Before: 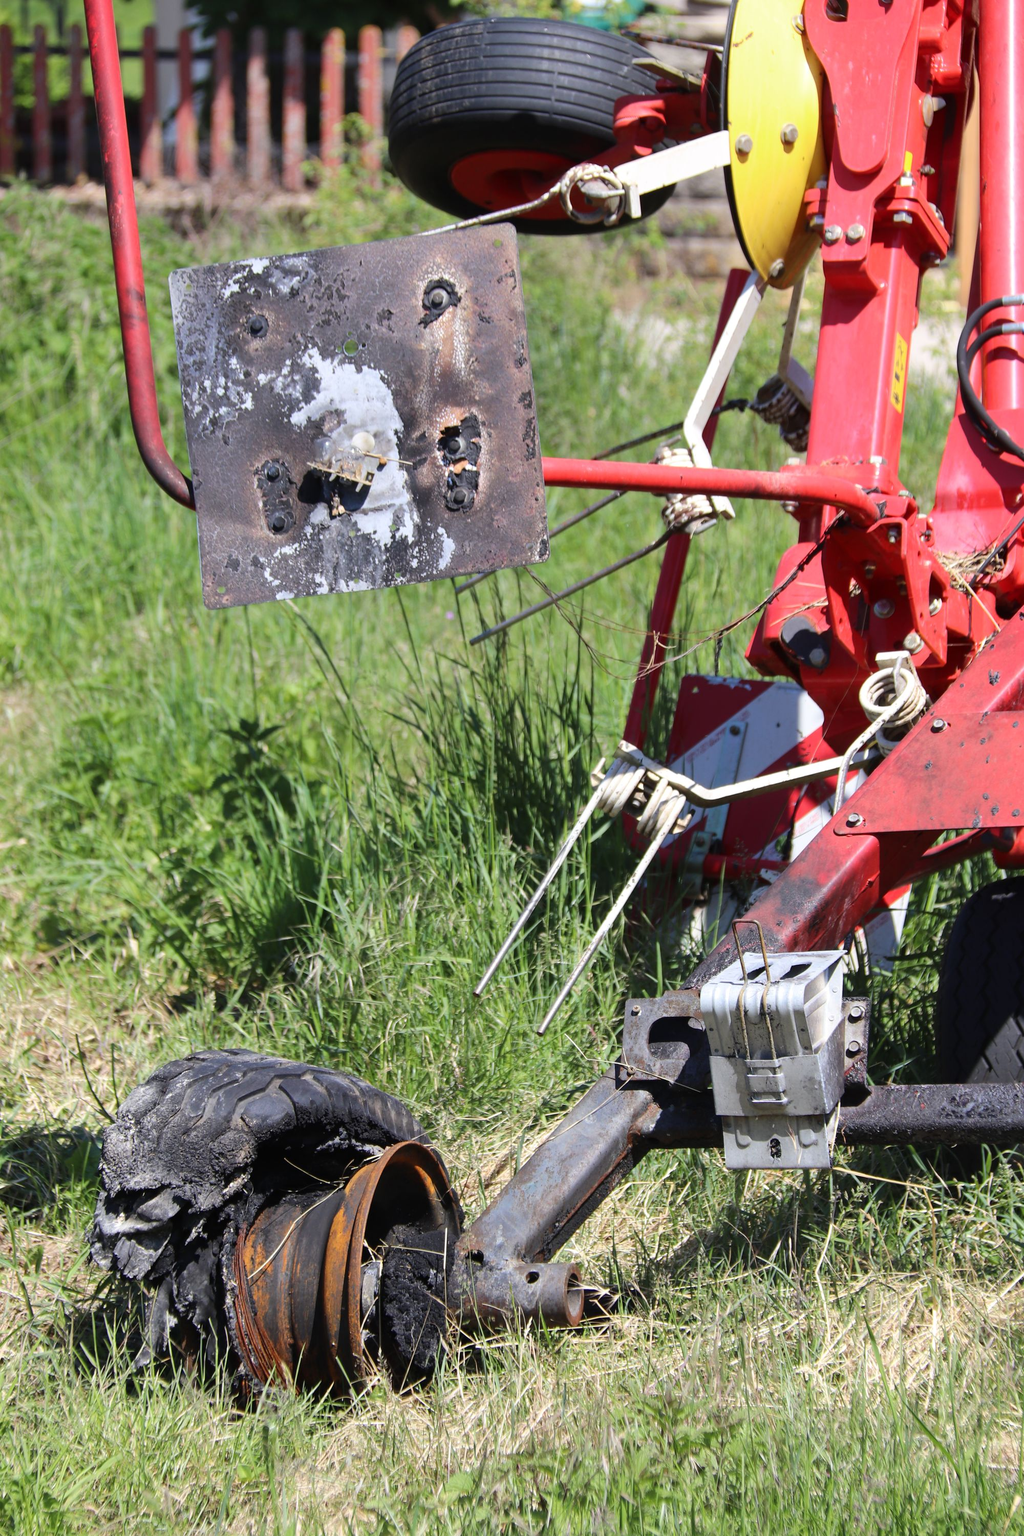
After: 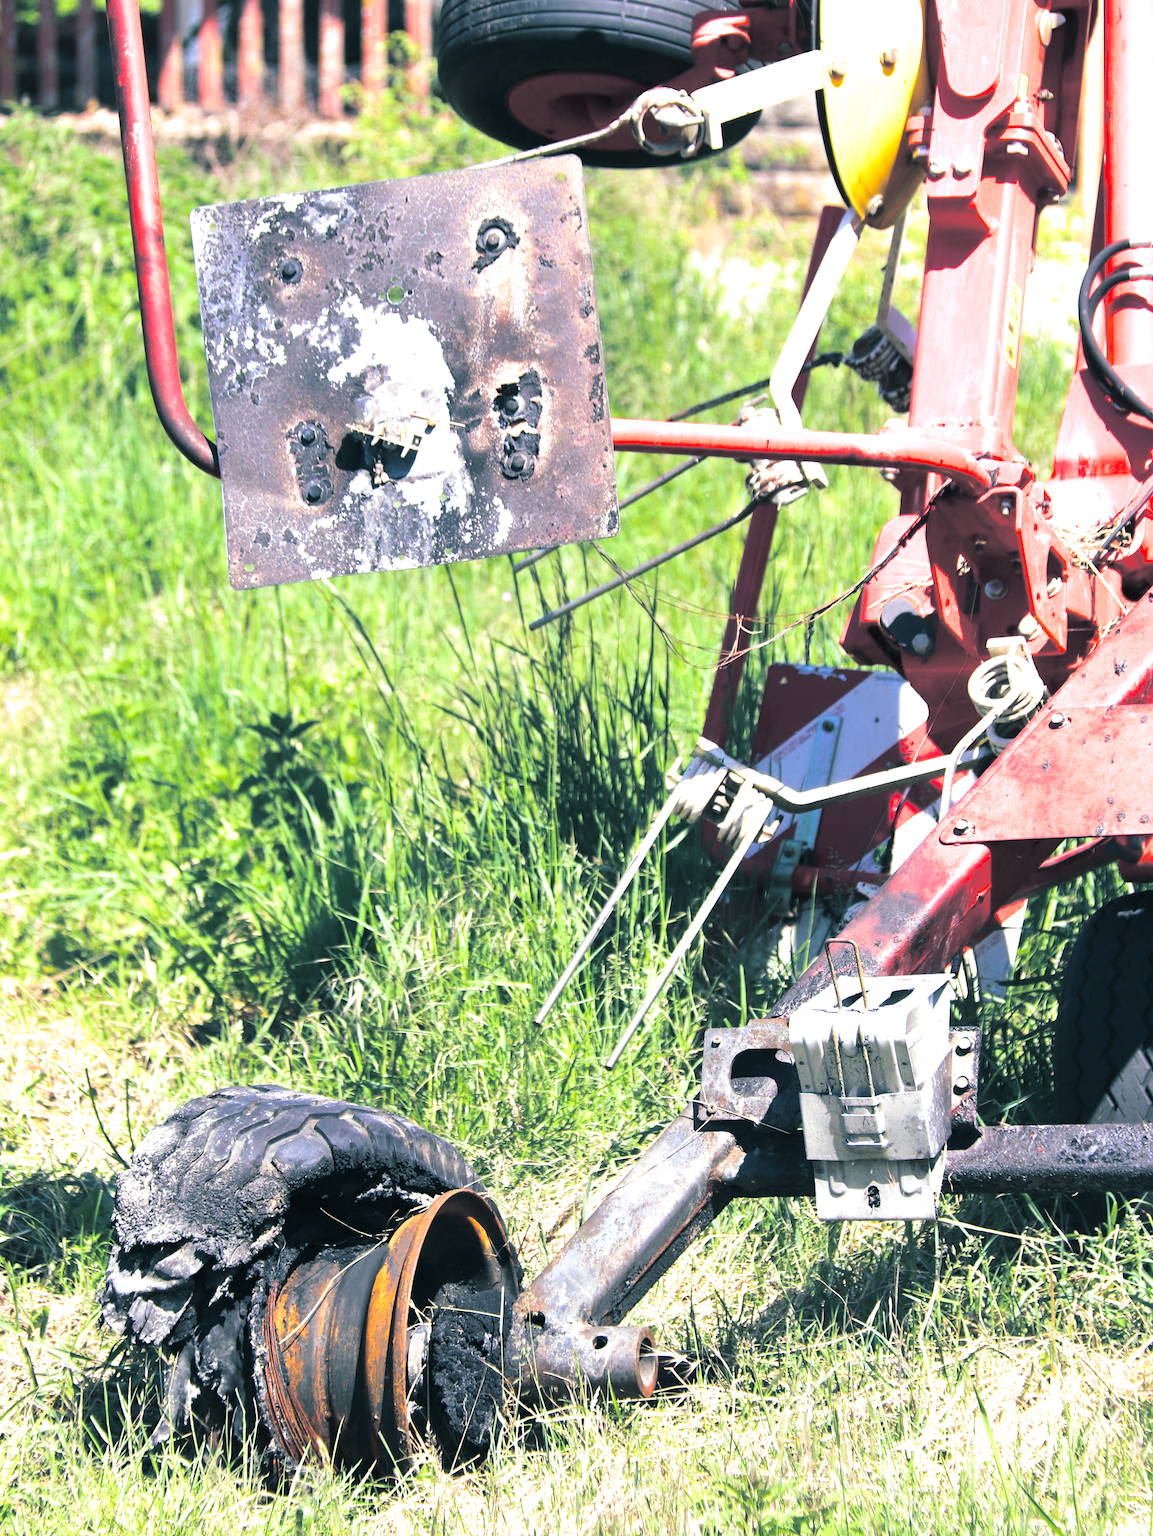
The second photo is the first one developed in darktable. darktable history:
split-toning: shadows › hue 205.2°, shadows › saturation 0.43, highlights › hue 54°, highlights › saturation 0.54
color balance rgb: linear chroma grading › shadows -8%, linear chroma grading › global chroma 10%, perceptual saturation grading › global saturation 2%, perceptual saturation grading › highlights -2%, perceptual saturation grading › mid-tones 4%, perceptual saturation grading › shadows 8%, perceptual brilliance grading › global brilliance 2%, perceptual brilliance grading › highlights -4%, global vibrance 16%, saturation formula JzAzBz (2021)
exposure: exposure 1.137 EV, compensate highlight preservation false
crop and rotate: top 5.609%, bottom 5.609%
